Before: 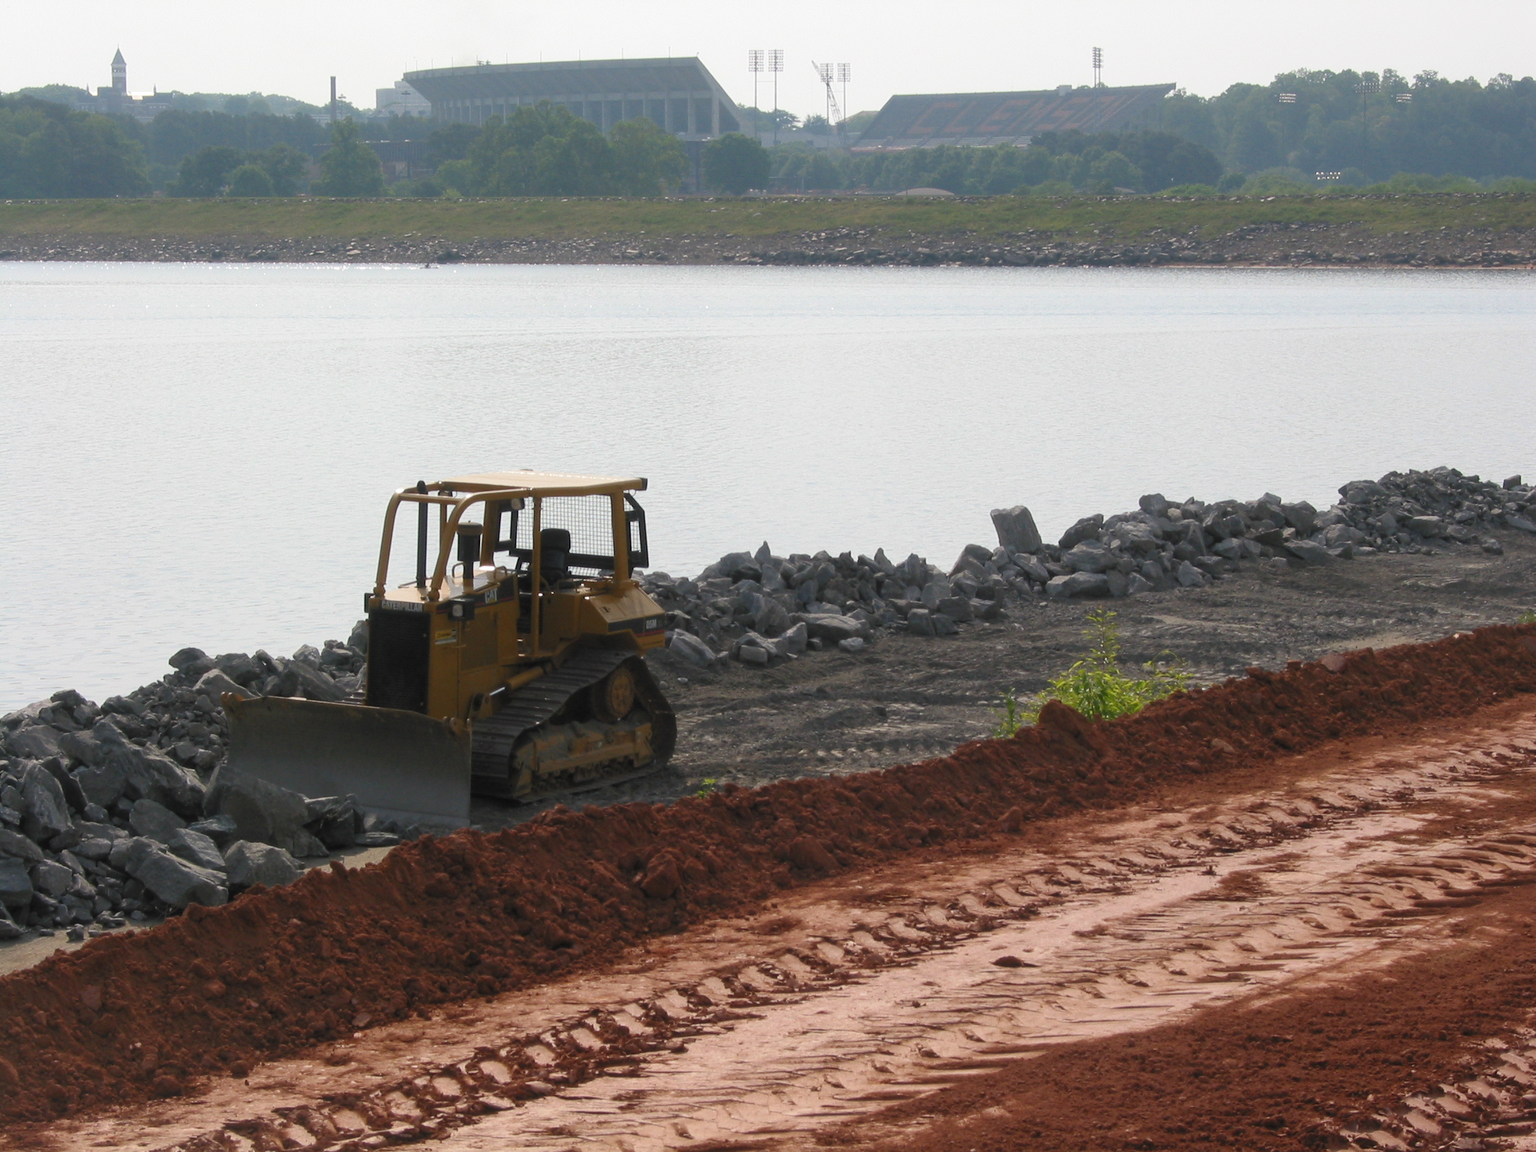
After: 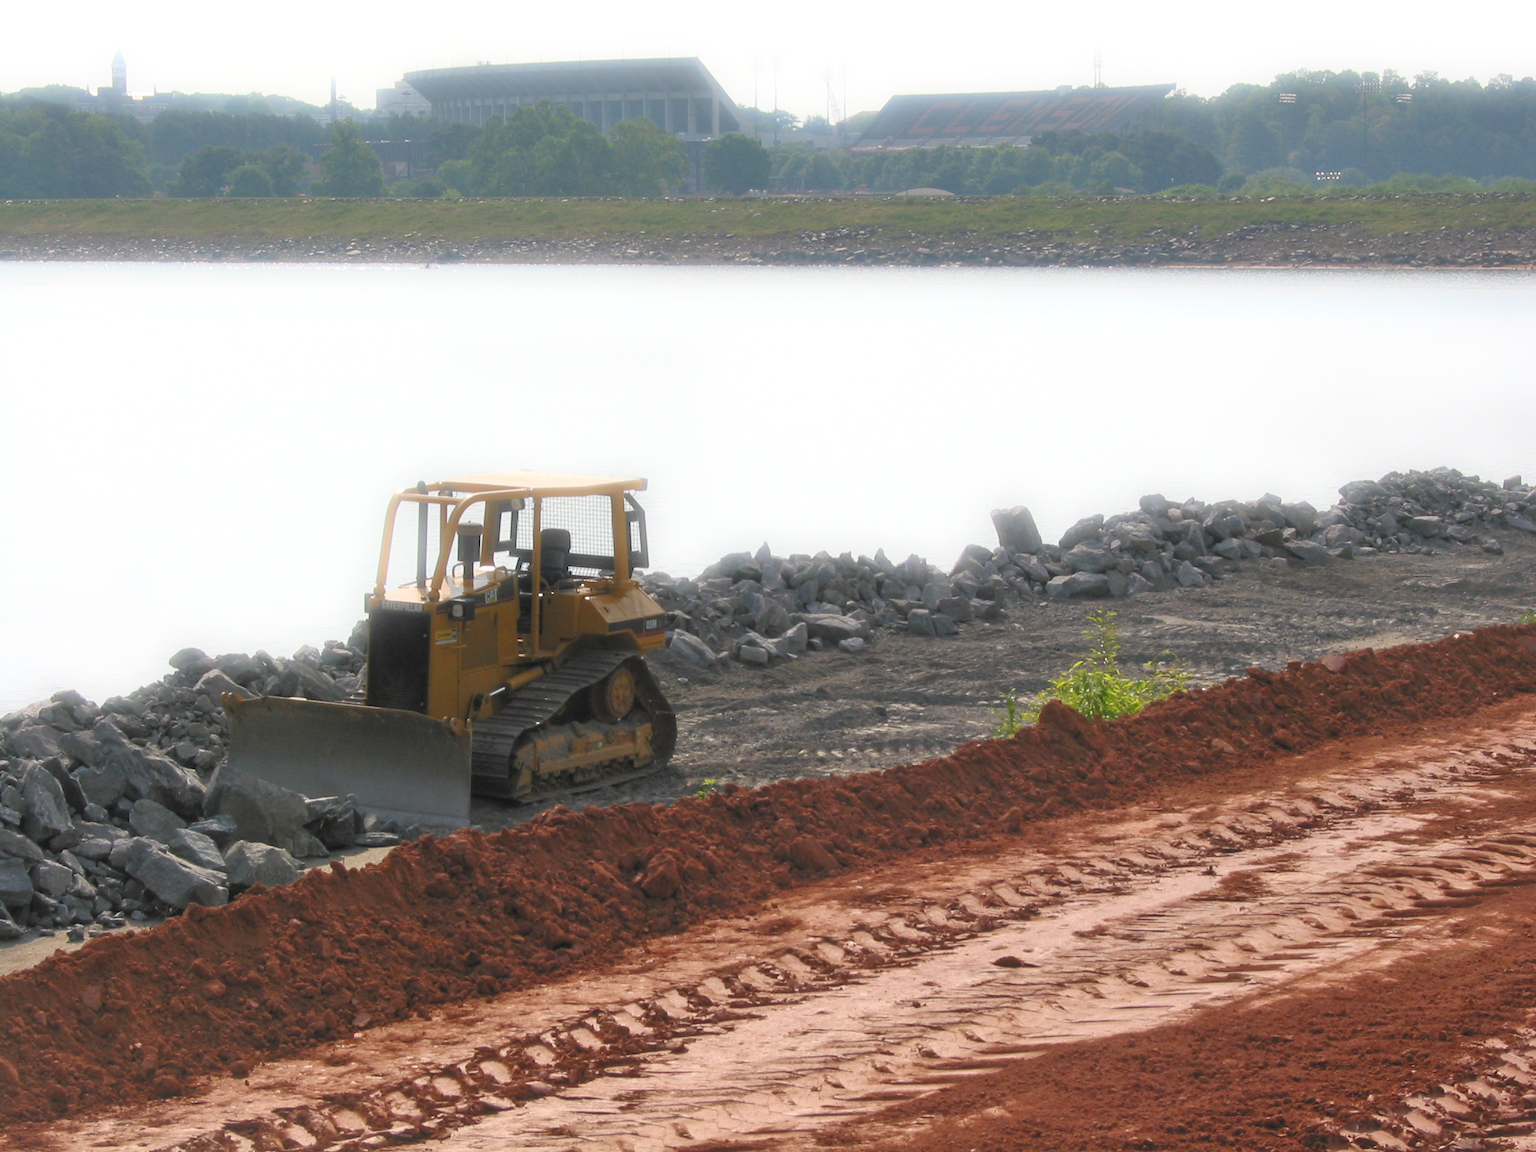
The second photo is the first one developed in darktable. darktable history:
tone equalizer: -8 EV 1 EV, -7 EV 1 EV, -6 EV 1 EV, -5 EV 1 EV, -4 EV 1 EV, -3 EV 0.75 EV, -2 EV 0.5 EV, -1 EV 0.25 EV
bloom: size 5%, threshold 95%, strength 15%
